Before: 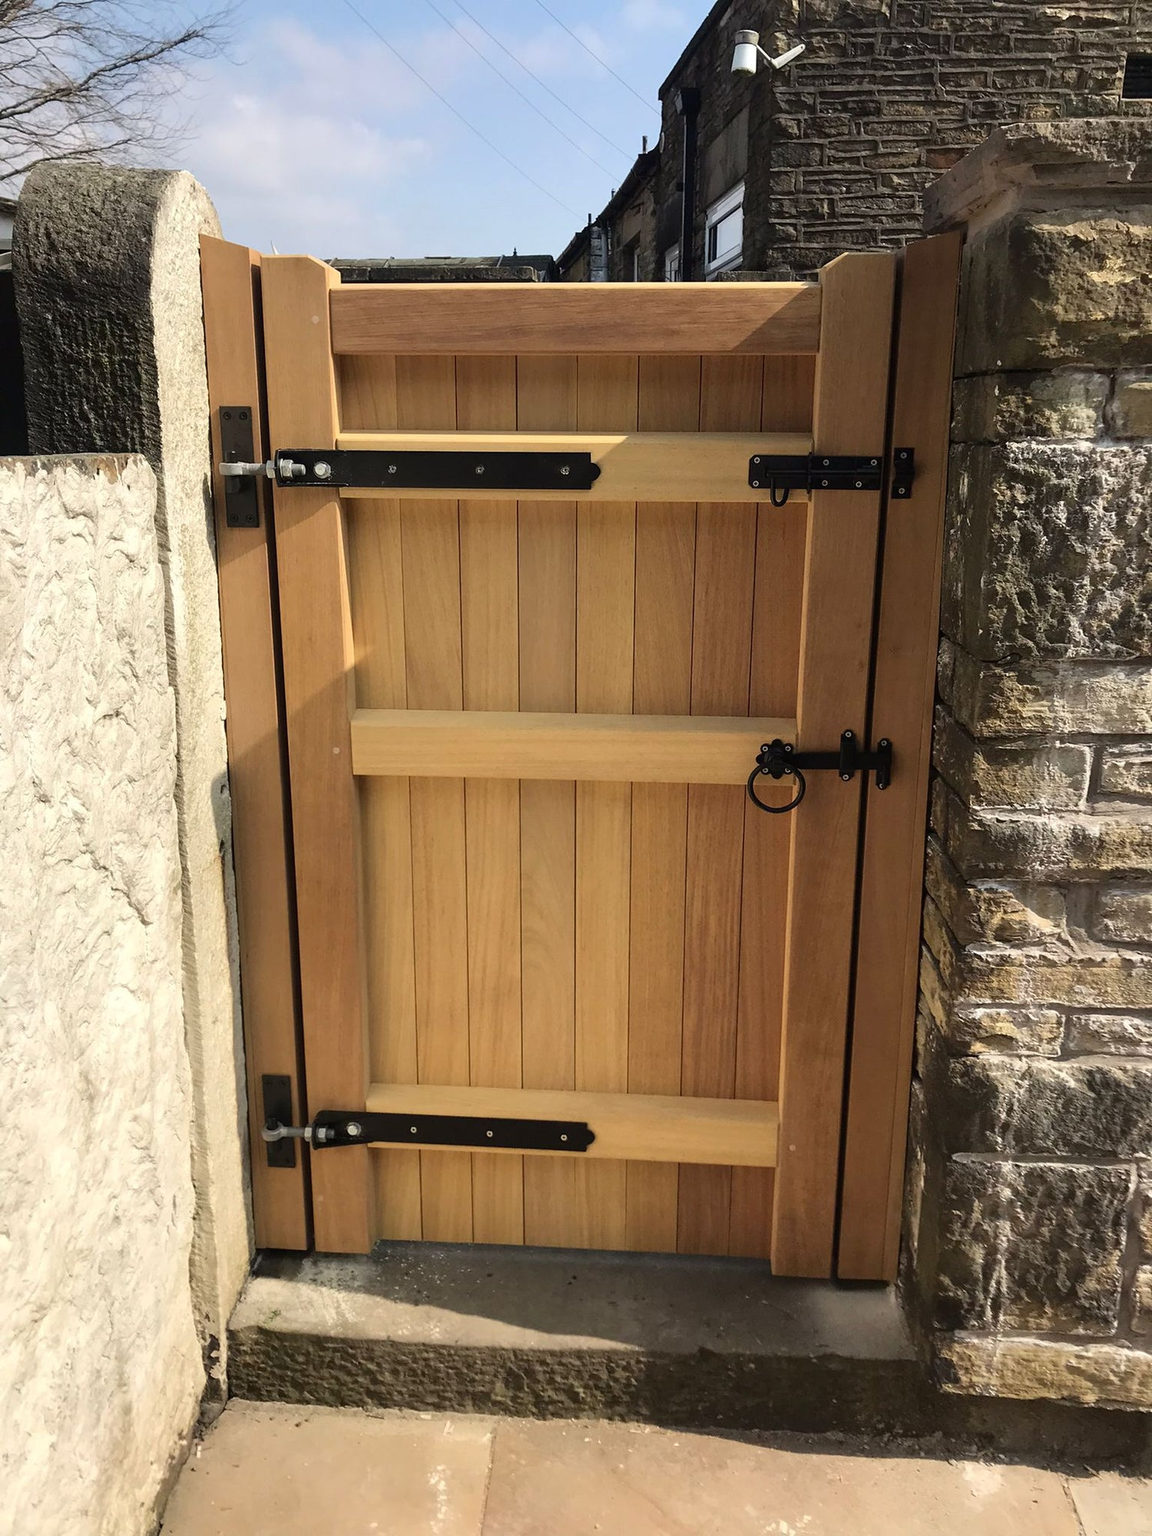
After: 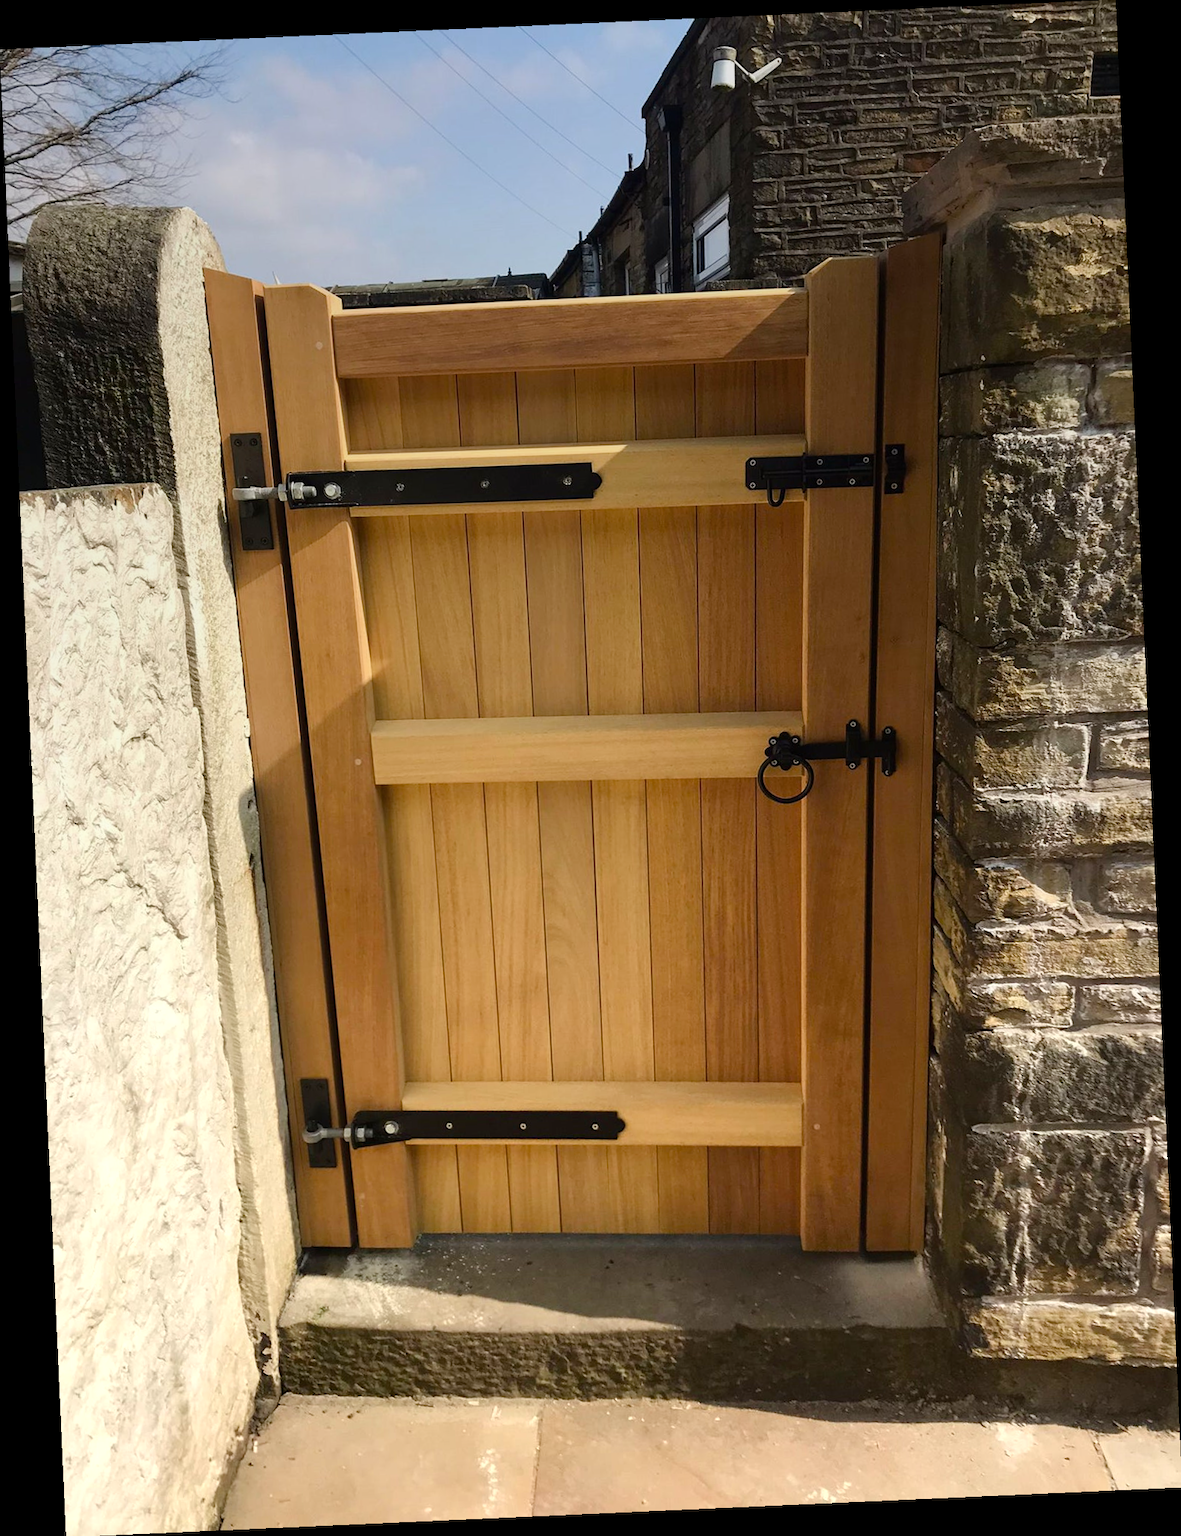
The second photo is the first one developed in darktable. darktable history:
color balance rgb: linear chroma grading › shadows 32%, linear chroma grading › global chroma -2%, linear chroma grading › mid-tones 4%, perceptual saturation grading › global saturation -2%, perceptual saturation grading › highlights -8%, perceptual saturation grading › mid-tones 8%, perceptual saturation grading › shadows 4%, perceptual brilliance grading › highlights 8%, perceptual brilliance grading › mid-tones 4%, perceptual brilliance grading › shadows 2%, global vibrance 16%, saturation formula JzAzBz (2021)
rotate and perspective: rotation -2.56°, automatic cropping off
graduated density: on, module defaults
